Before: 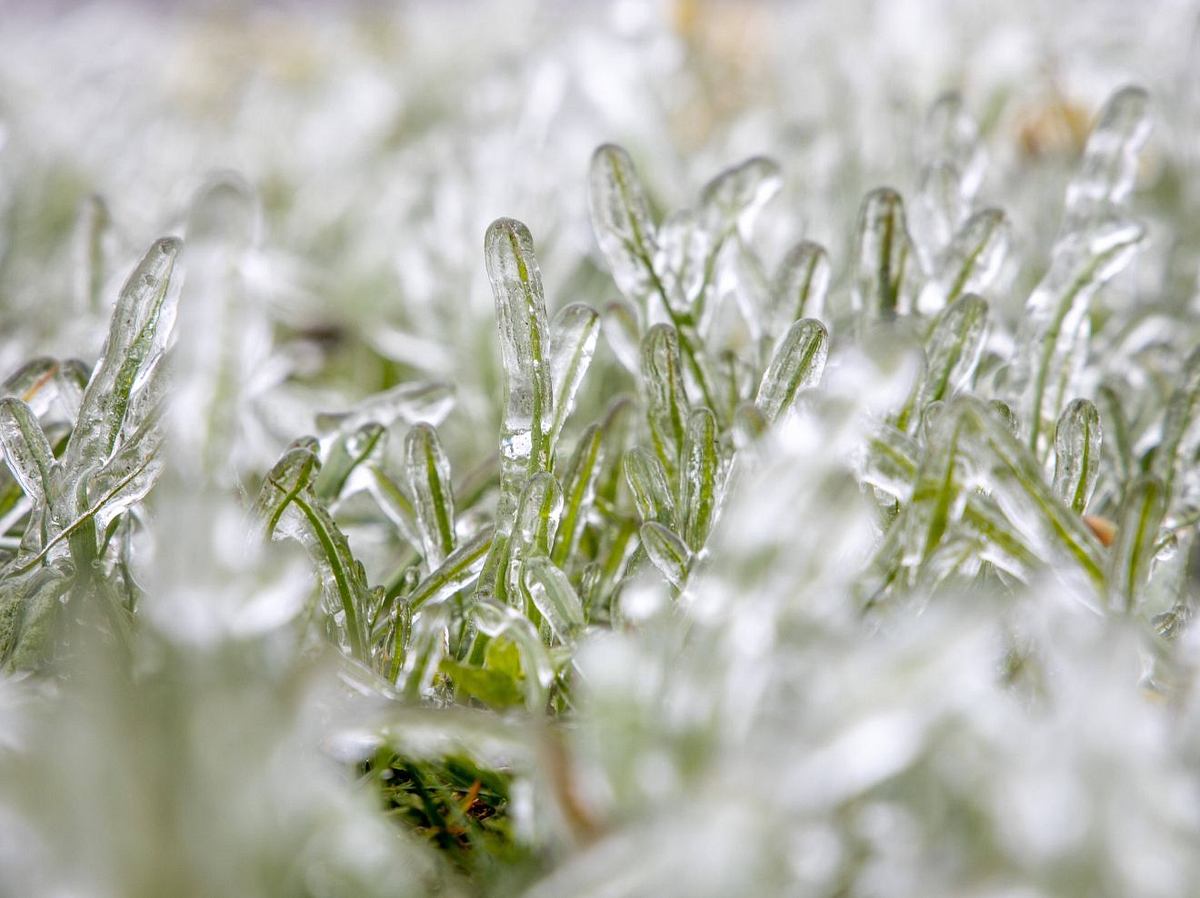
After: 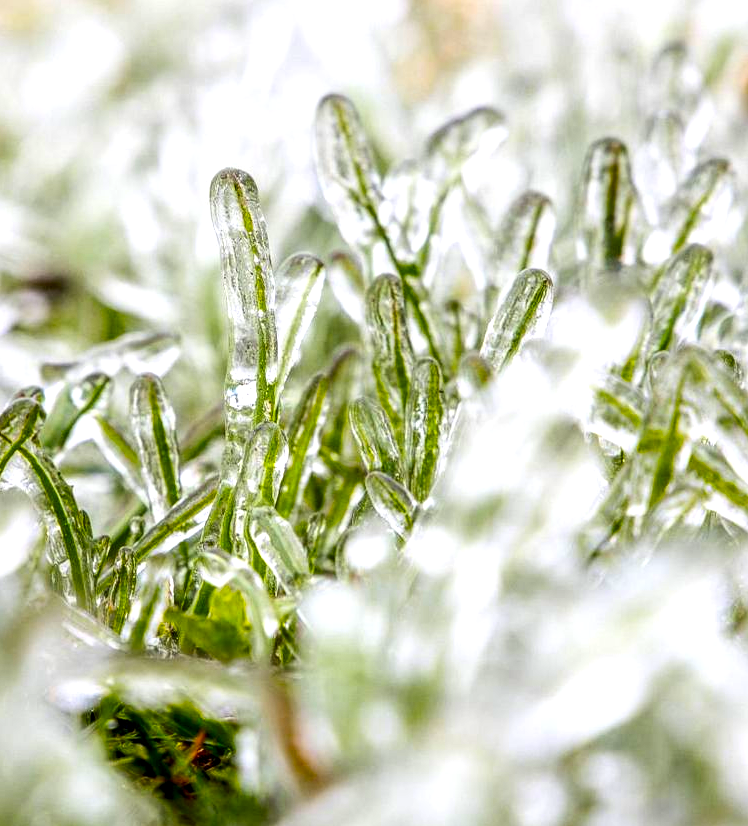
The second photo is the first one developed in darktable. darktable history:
exposure: black level correction 0, exposure 0.394 EV, compensate highlight preservation false
contrast brightness saturation: contrast 0.185, brightness -0.11, saturation 0.215
crop and rotate: left 22.96%, top 5.622%, right 14.659%, bottom 2.358%
color balance rgb: perceptual saturation grading › global saturation 25.531%, global vibrance 14.197%
local contrast: detail 130%
